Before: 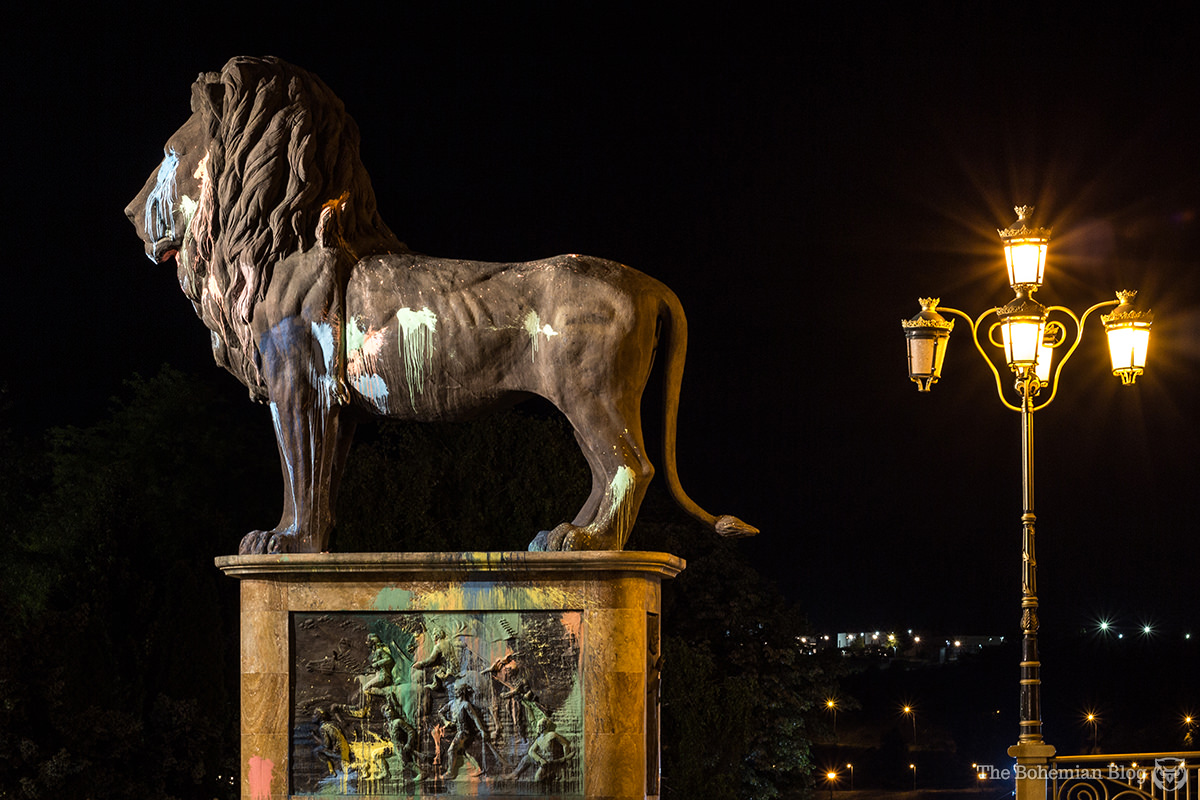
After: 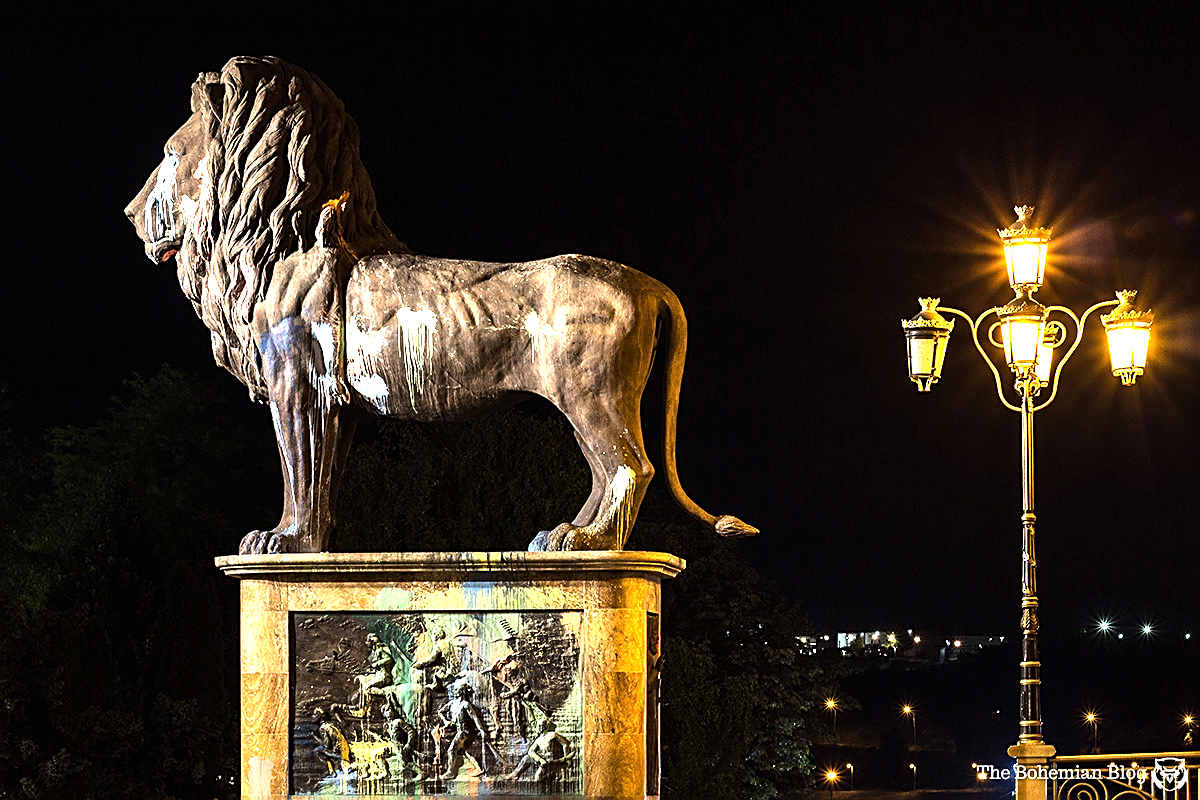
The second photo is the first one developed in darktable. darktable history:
sharpen: on, module defaults
exposure: black level correction 0, exposure 1.1 EV, compensate exposure bias true, compensate highlight preservation false
tone equalizer: -8 EV -0.75 EV, -7 EV -0.7 EV, -6 EV -0.6 EV, -5 EV -0.4 EV, -3 EV 0.4 EV, -2 EV 0.6 EV, -1 EV 0.7 EV, +0 EV 0.75 EV, edges refinement/feathering 500, mask exposure compensation -1.57 EV, preserve details no
